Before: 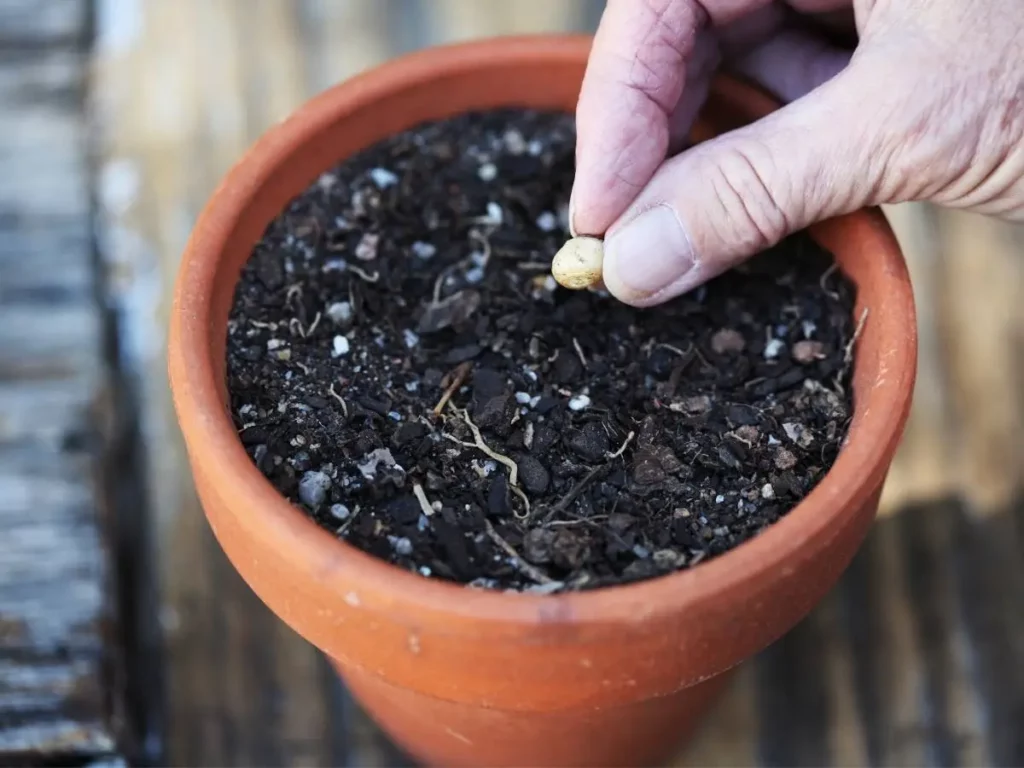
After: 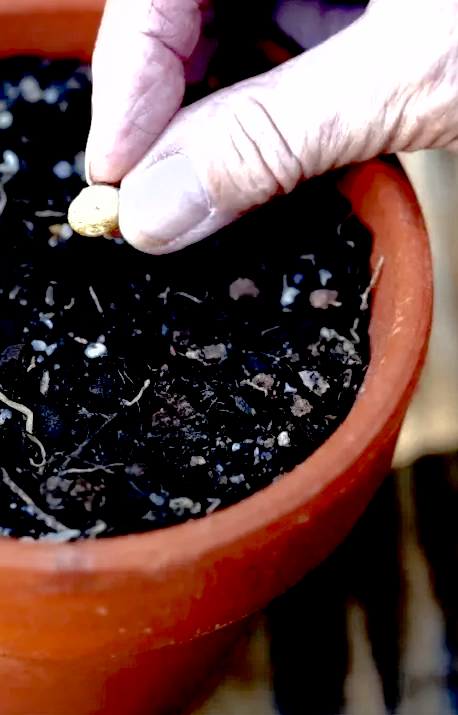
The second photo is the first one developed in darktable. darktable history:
shadows and highlights: on, module defaults
tone equalizer: -8 EV -0.769 EV, -7 EV -0.736 EV, -6 EV -0.595 EV, -5 EV -0.382 EV, -3 EV 0.379 EV, -2 EV 0.6 EV, -1 EV 0.695 EV, +0 EV 0.733 EV
color zones: curves: ch0 [(0, 0.5) (0.125, 0.4) (0.25, 0.5) (0.375, 0.4) (0.5, 0.4) (0.625, 0.35) (0.75, 0.35) (0.875, 0.5)]; ch1 [(0, 0.35) (0.125, 0.45) (0.25, 0.35) (0.375, 0.35) (0.5, 0.35) (0.625, 0.35) (0.75, 0.45) (0.875, 0.35)]; ch2 [(0, 0.6) (0.125, 0.5) (0.25, 0.5) (0.375, 0.6) (0.5, 0.6) (0.625, 0.5) (0.75, 0.5) (0.875, 0.5)]
crop: left 47.303%, top 6.818%, right 7.956%
exposure: black level correction 0.046, exposure 0.014 EV, compensate highlight preservation false
